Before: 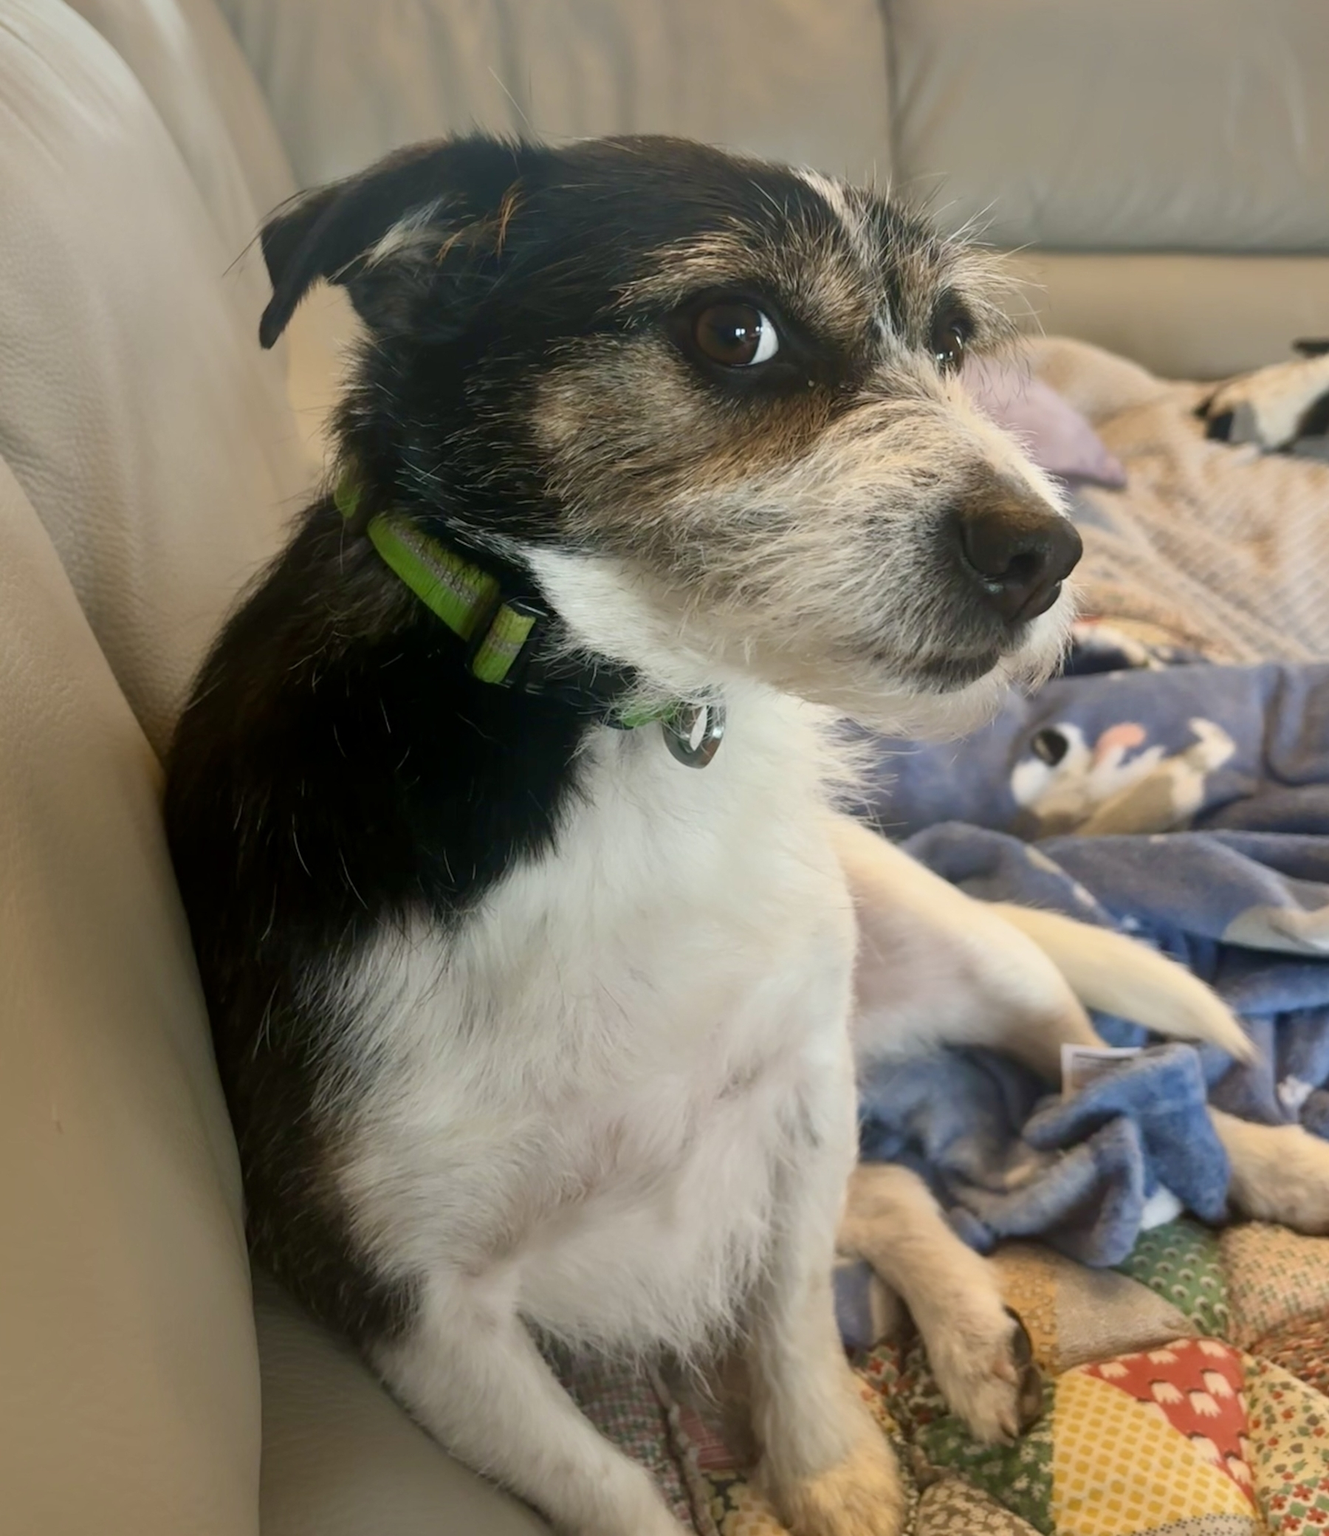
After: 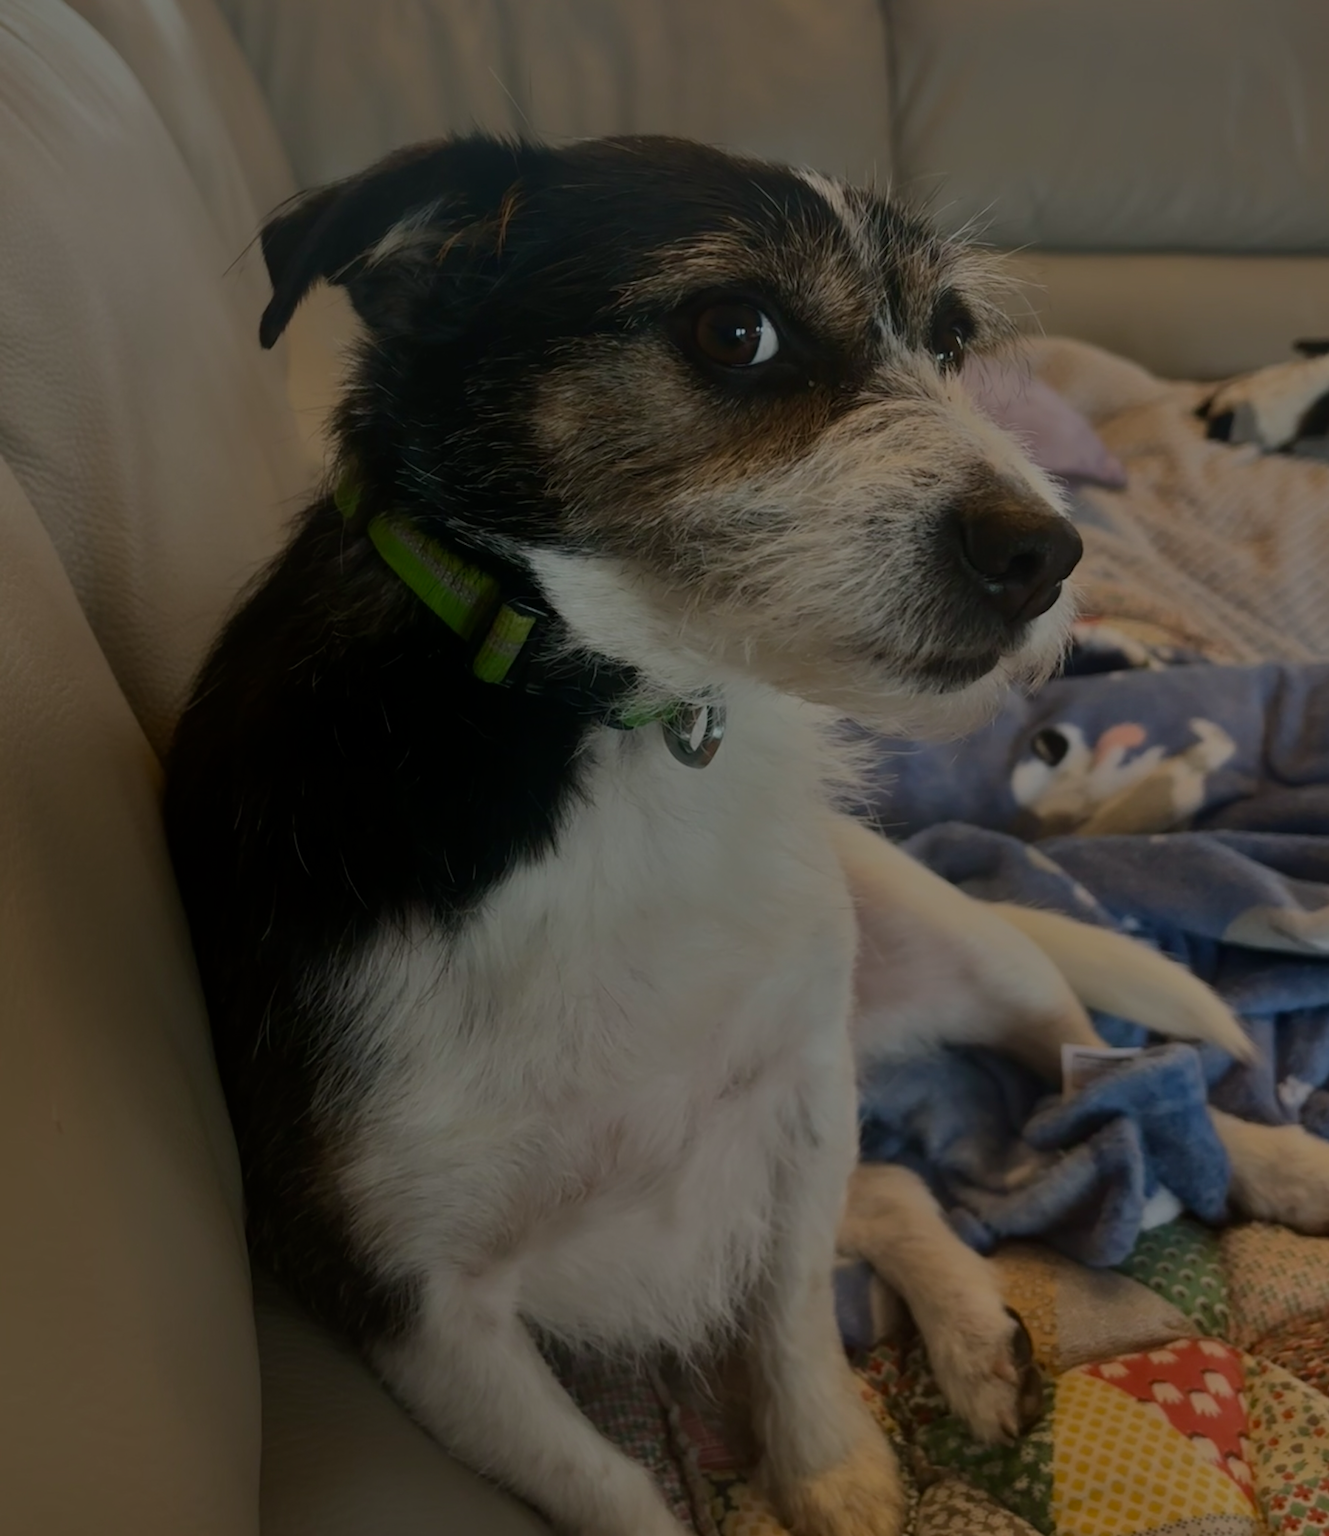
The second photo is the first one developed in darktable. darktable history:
color zones: curves: ch1 [(0, 0.513) (0.143, 0.524) (0.286, 0.511) (0.429, 0.506) (0.571, 0.503) (0.714, 0.503) (0.857, 0.508) (1, 0.513)]
tone equalizer: -8 EV -1.97 EV, -7 EV -1.97 EV, -6 EV -1.98 EV, -5 EV -1.96 EV, -4 EV -1.97 EV, -3 EV -1.97 EV, -2 EV -1.99 EV, -1 EV -1.62 EV, +0 EV -1.99 EV
